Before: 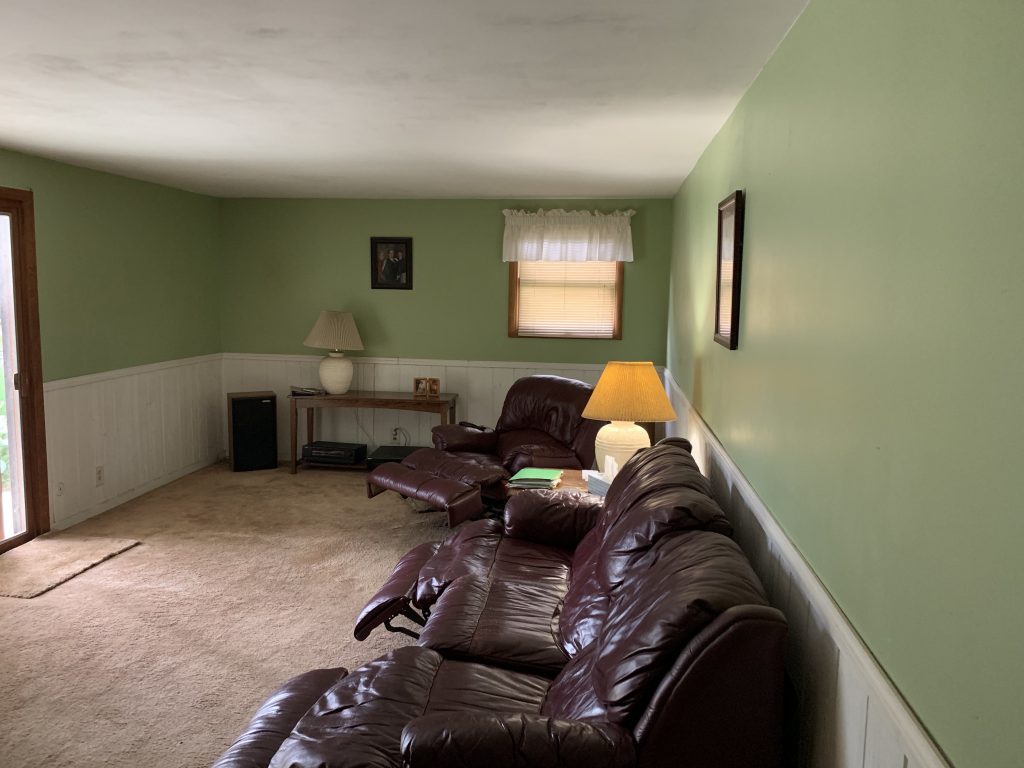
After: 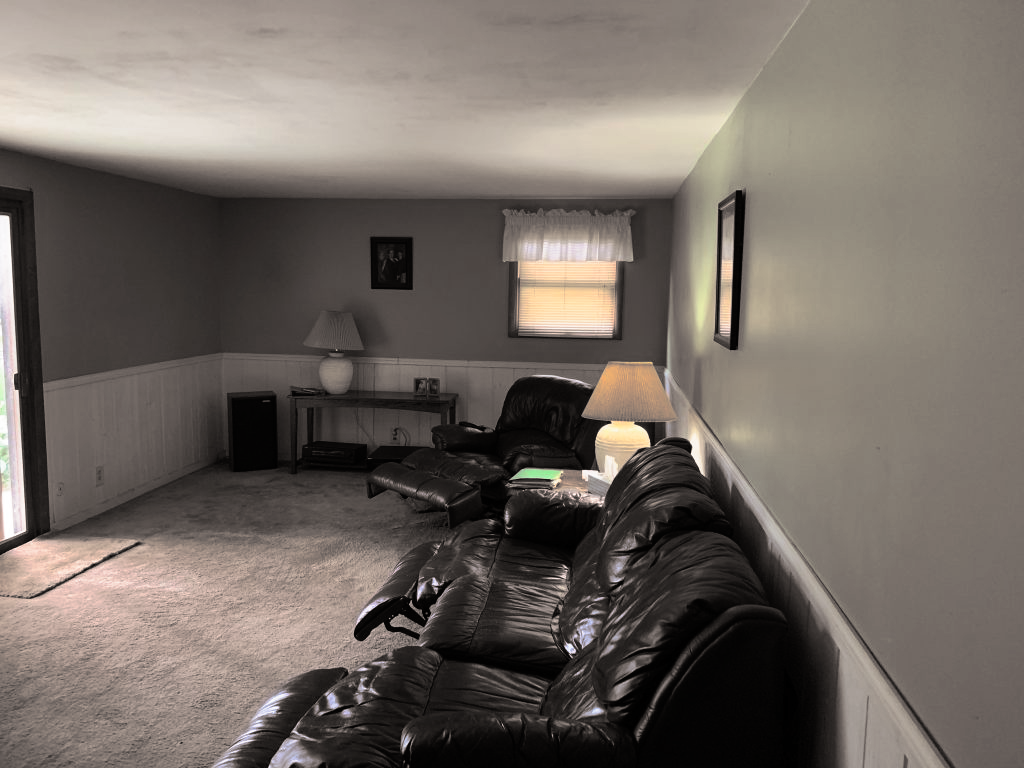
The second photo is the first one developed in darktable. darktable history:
tone curve: curves: ch0 [(0, 0) (0.003, 0.004) (0.011, 0.008) (0.025, 0.012) (0.044, 0.02) (0.069, 0.028) (0.1, 0.034) (0.136, 0.059) (0.177, 0.1) (0.224, 0.151) (0.277, 0.203) (0.335, 0.266) (0.399, 0.344) (0.468, 0.414) (0.543, 0.507) (0.623, 0.602) (0.709, 0.704) (0.801, 0.804) (0.898, 0.927) (1, 1)], preserve colors none
split-toning: shadows › hue 26°, shadows › saturation 0.09, highlights › hue 40°, highlights › saturation 0.18, balance -63, compress 0%
